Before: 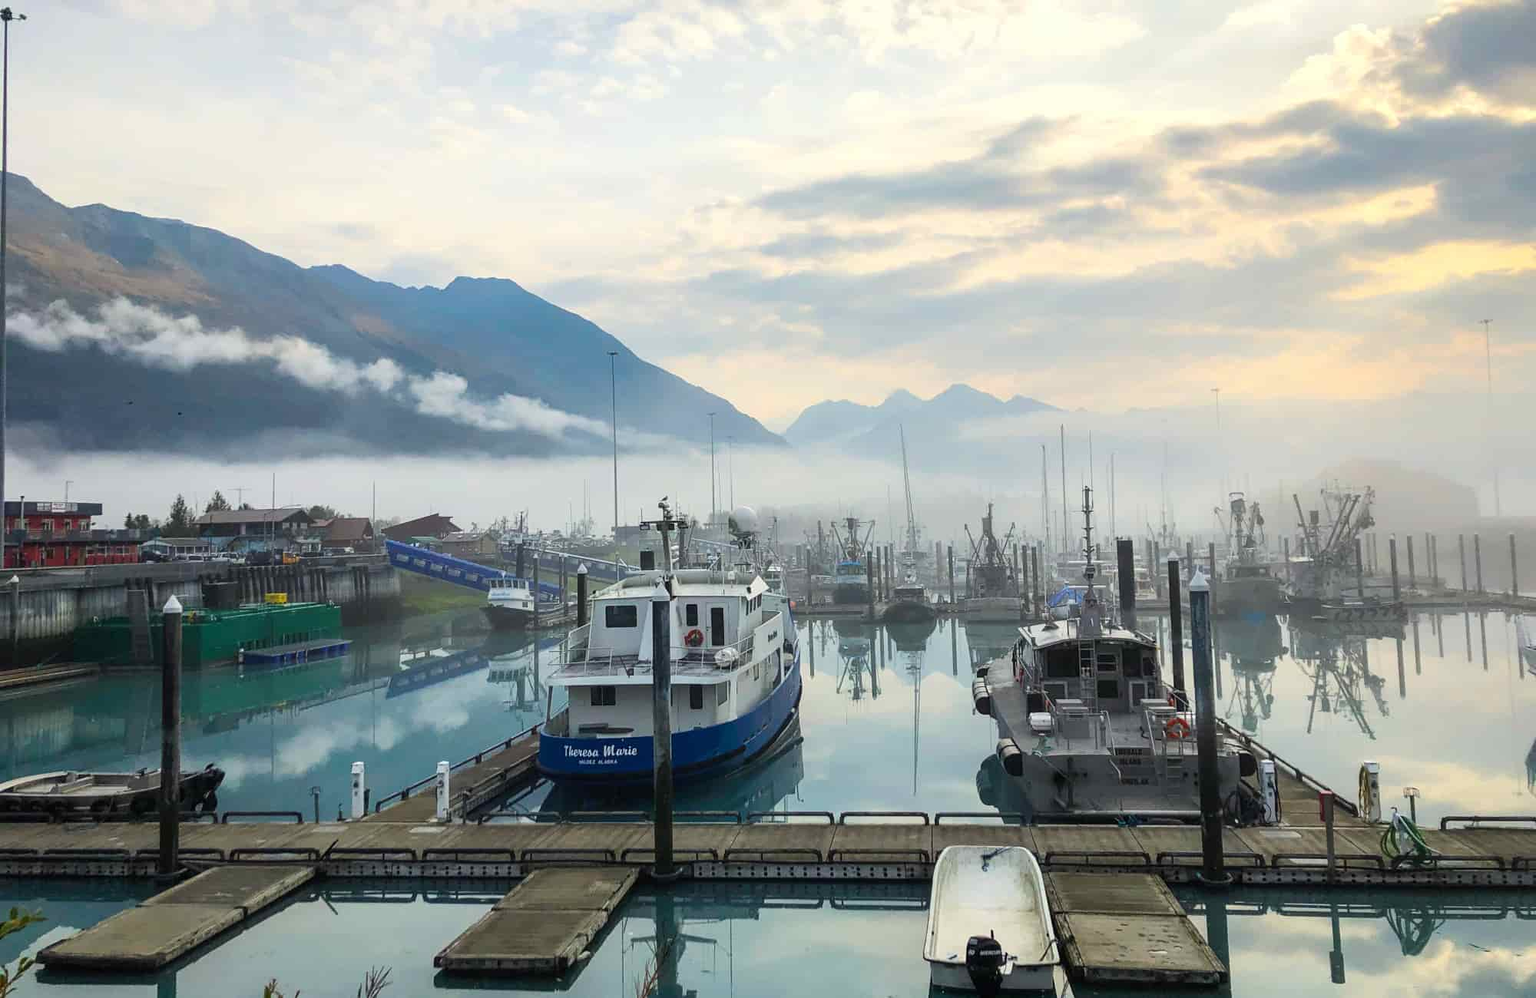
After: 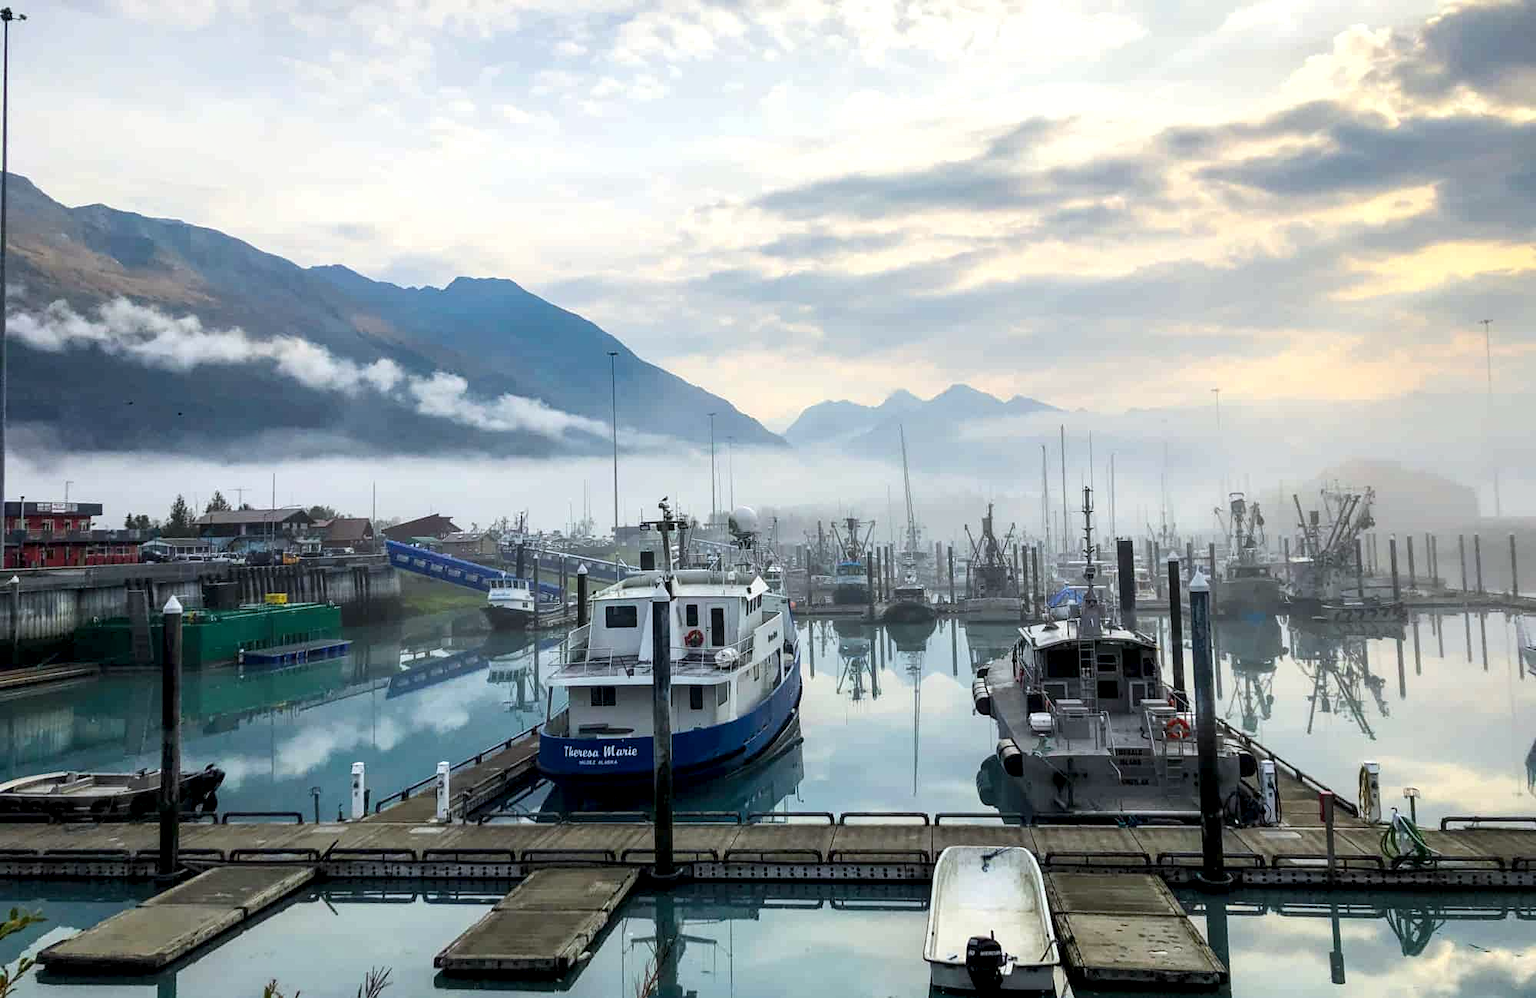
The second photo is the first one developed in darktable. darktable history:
white balance: red 0.983, blue 1.036
local contrast: highlights 123%, shadows 126%, detail 140%, midtone range 0.254
